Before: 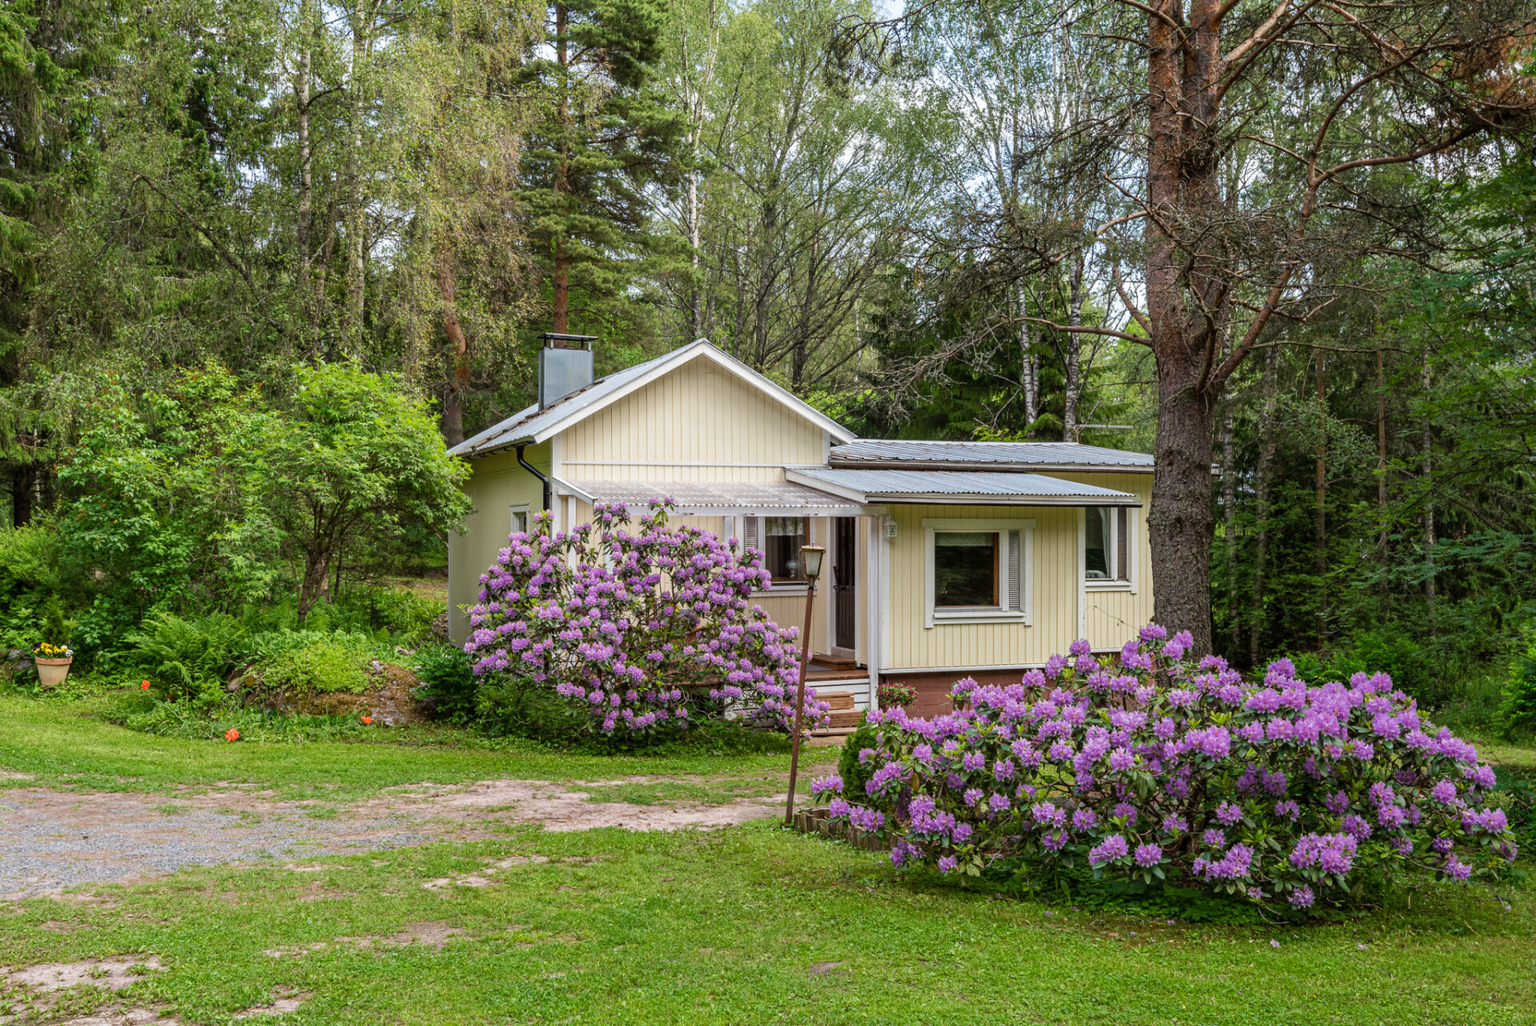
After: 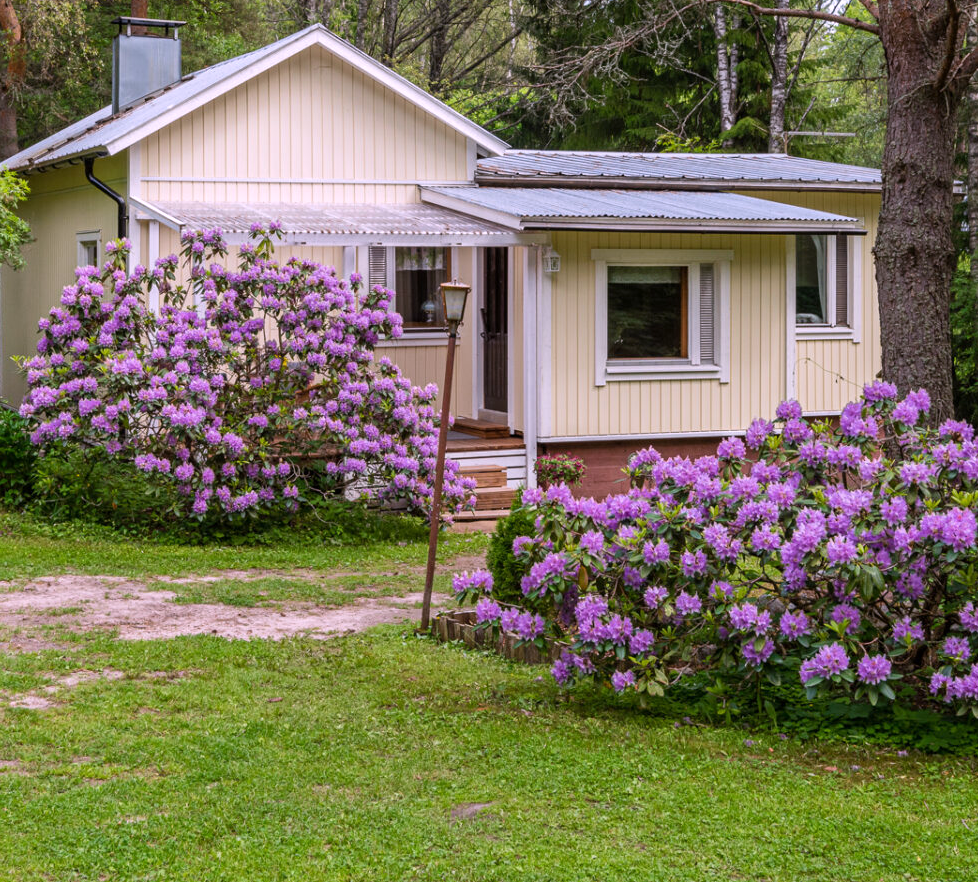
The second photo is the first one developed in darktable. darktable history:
crop and rotate: left 29.237%, top 31.152%, right 19.807%
white balance: red 1.066, blue 1.119
